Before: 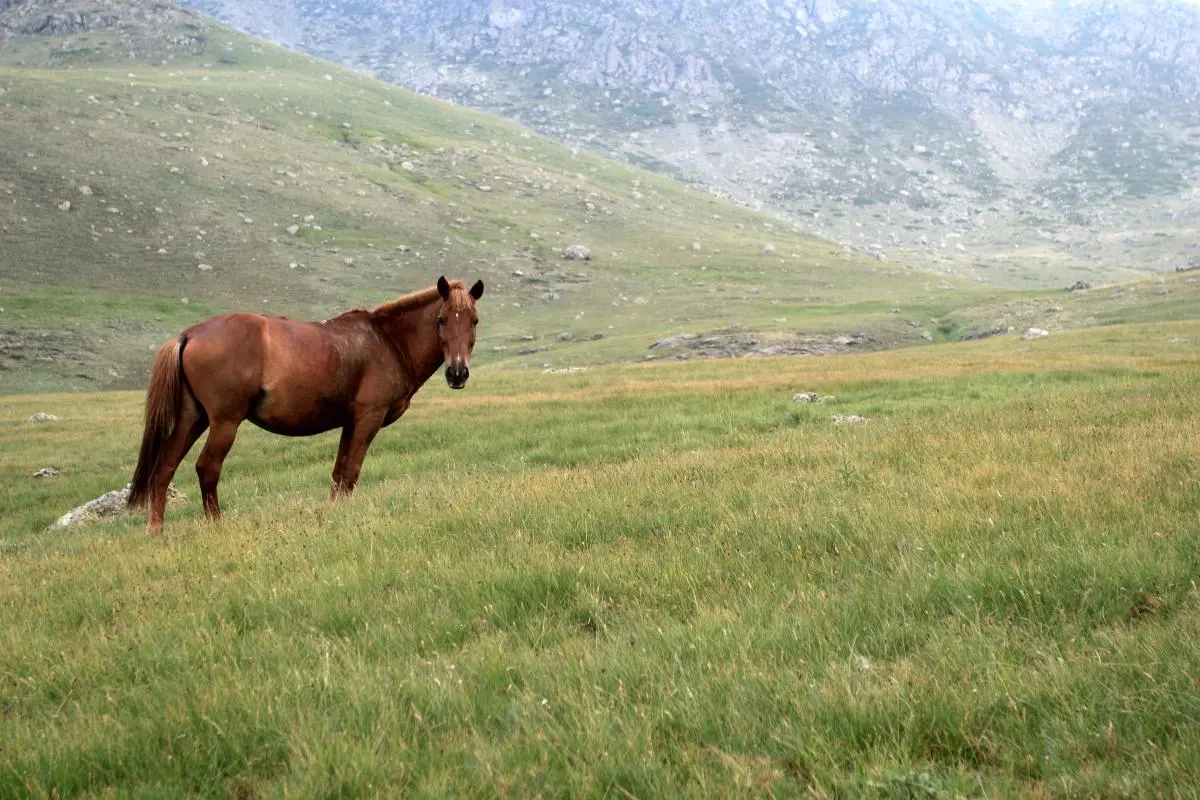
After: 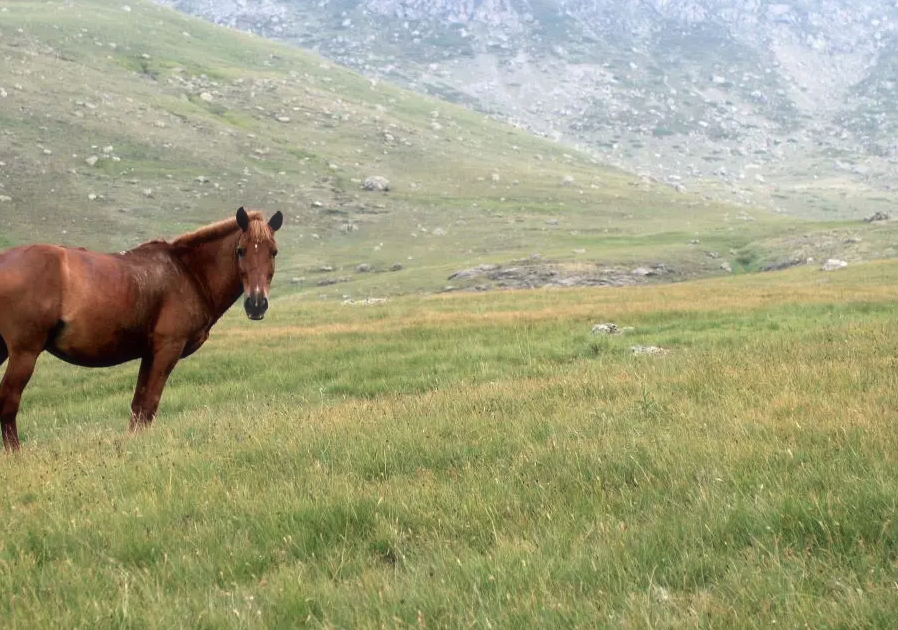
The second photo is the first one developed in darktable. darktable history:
haze removal: strength -0.1, adaptive false
crop: left 16.768%, top 8.653%, right 8.362%, bottom 12.485%
